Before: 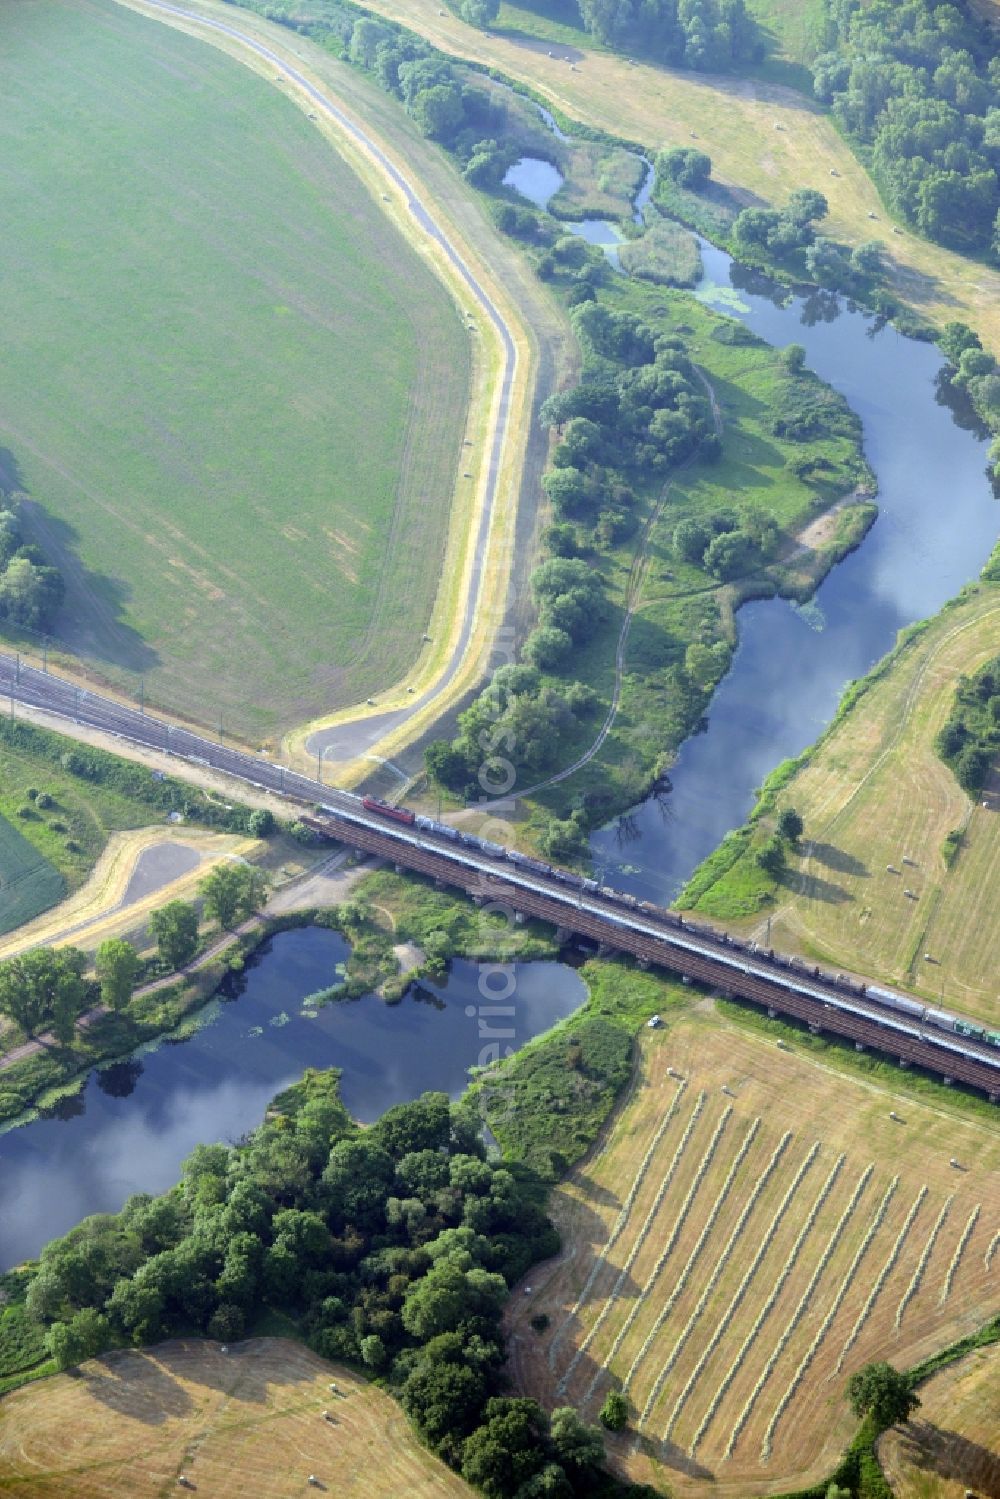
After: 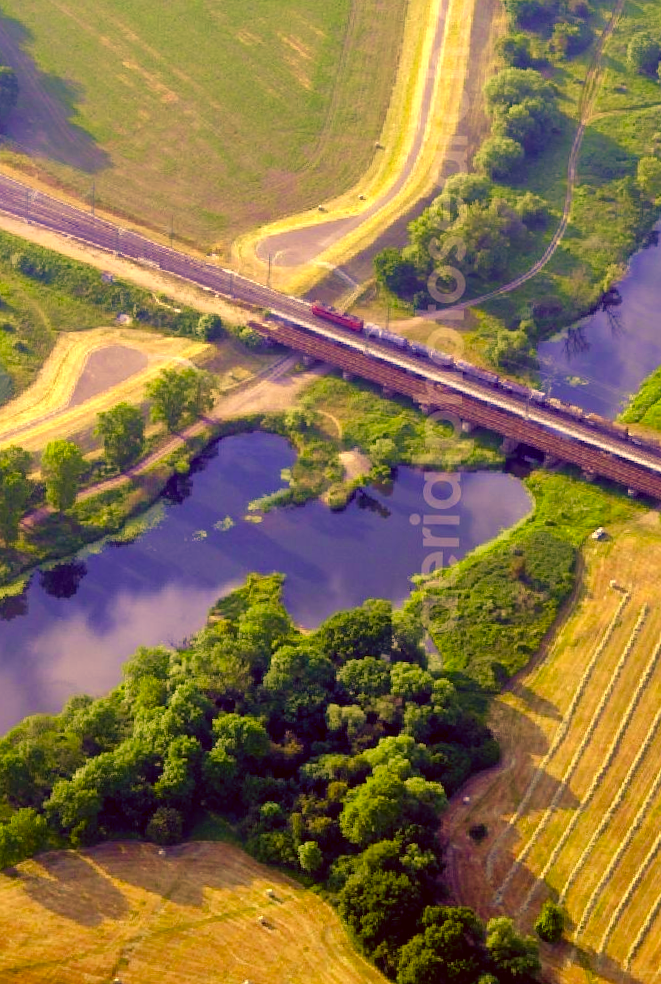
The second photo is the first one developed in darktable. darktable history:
shadows and highlights: shadows 52.39, soften with gaussian
velvia: on, module defaults
color balance rgb: highlights gain › chroma 1.497%, highlights gain › hue 311.01°, linear chroma grading › shadows 31.595%, linear chroma grading › global chroma -1.515%, linear chroma grading › mid-tones 4.291%, perceptual saturation grading › global saturation 20%, perceptual saturation grading › highlights -25.475%, perceptual saturation grading › shadows 49.664%, global vibrance 26.195%, contrast 6.927%
color correction: highlights a* 9.62, highlights b* 38.55, shadows a* 14.28, shadows b* 3.13
crop and rotate: angle -1.21°, left 3.627%, top 32.267%, right 28.128%
